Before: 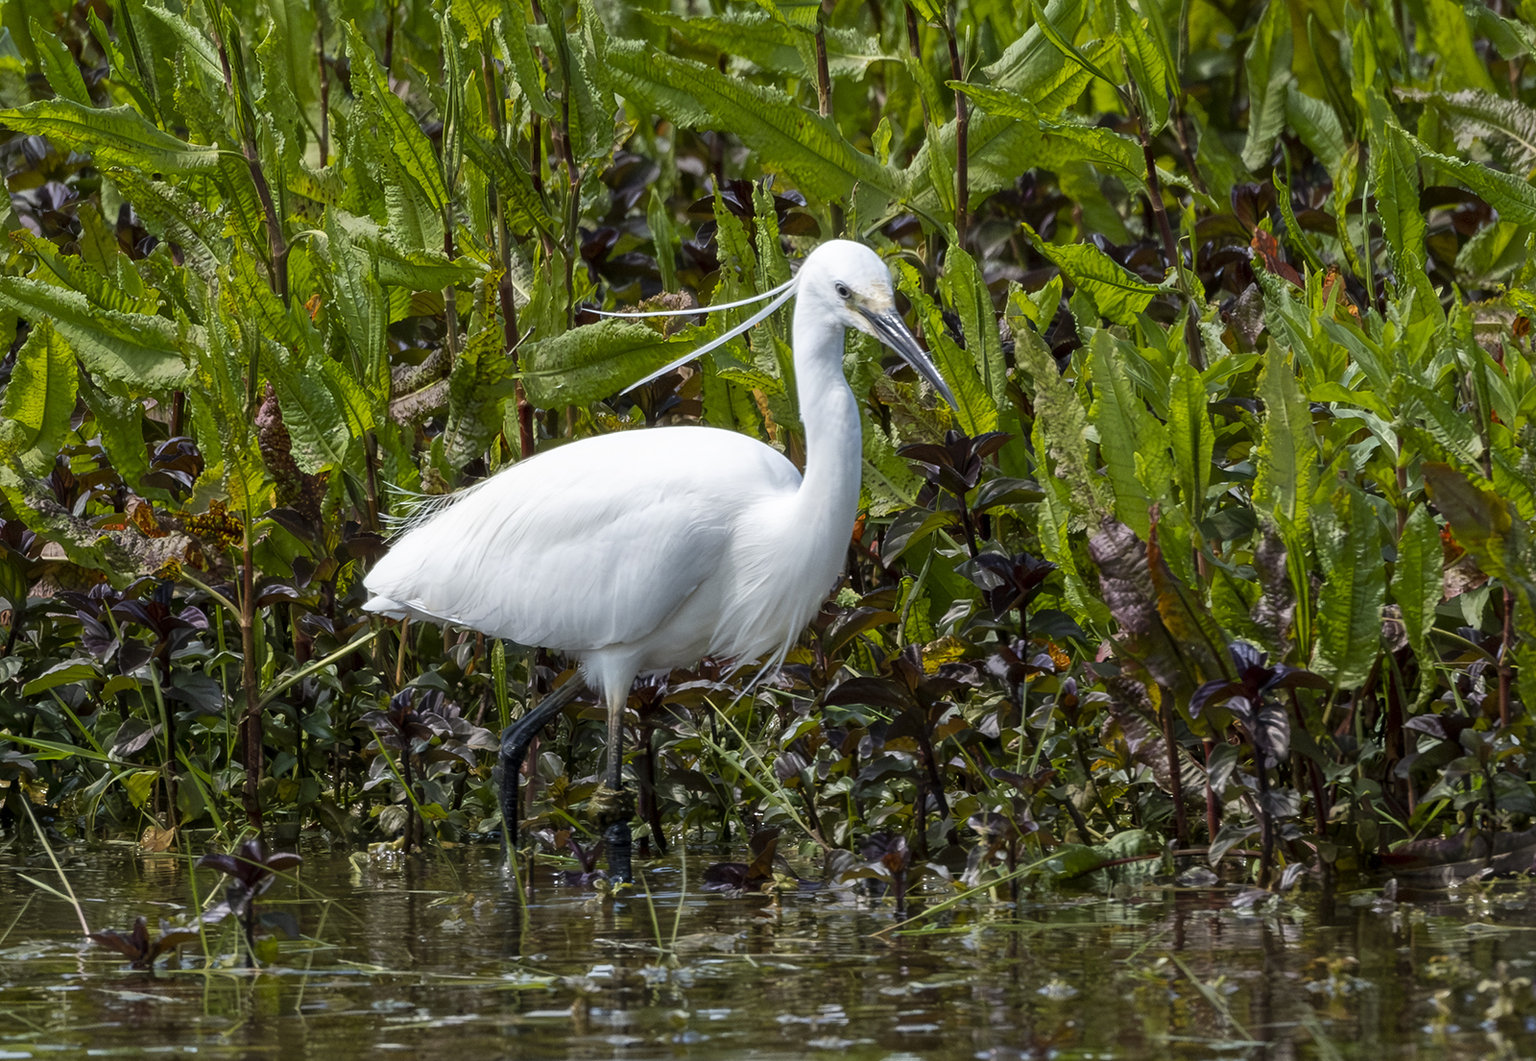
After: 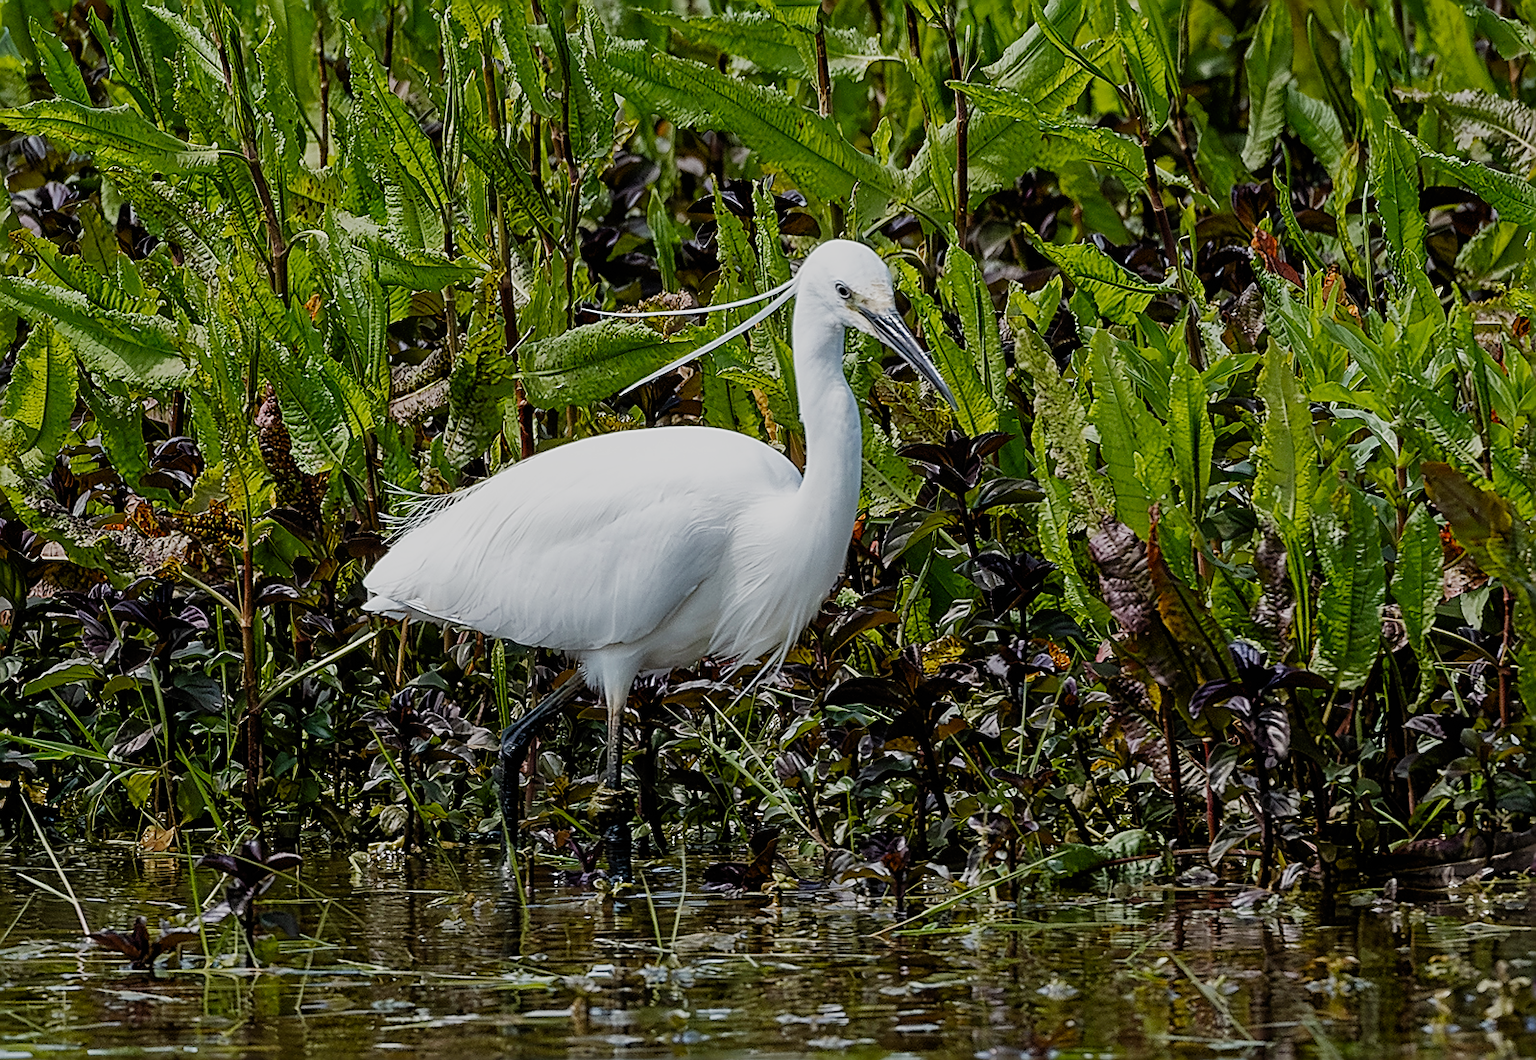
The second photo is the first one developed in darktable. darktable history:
filmic rgb: black relative exposure -7.65 EV, white relative exposure 4.56 EV, hardness 3.61, add noise in highlights 0.001, preserve chrominance no, color science v3 (2019), use custom middle-gray values true, contrast in highlights soft
sharpen: radius 1.735, amount 1.281
